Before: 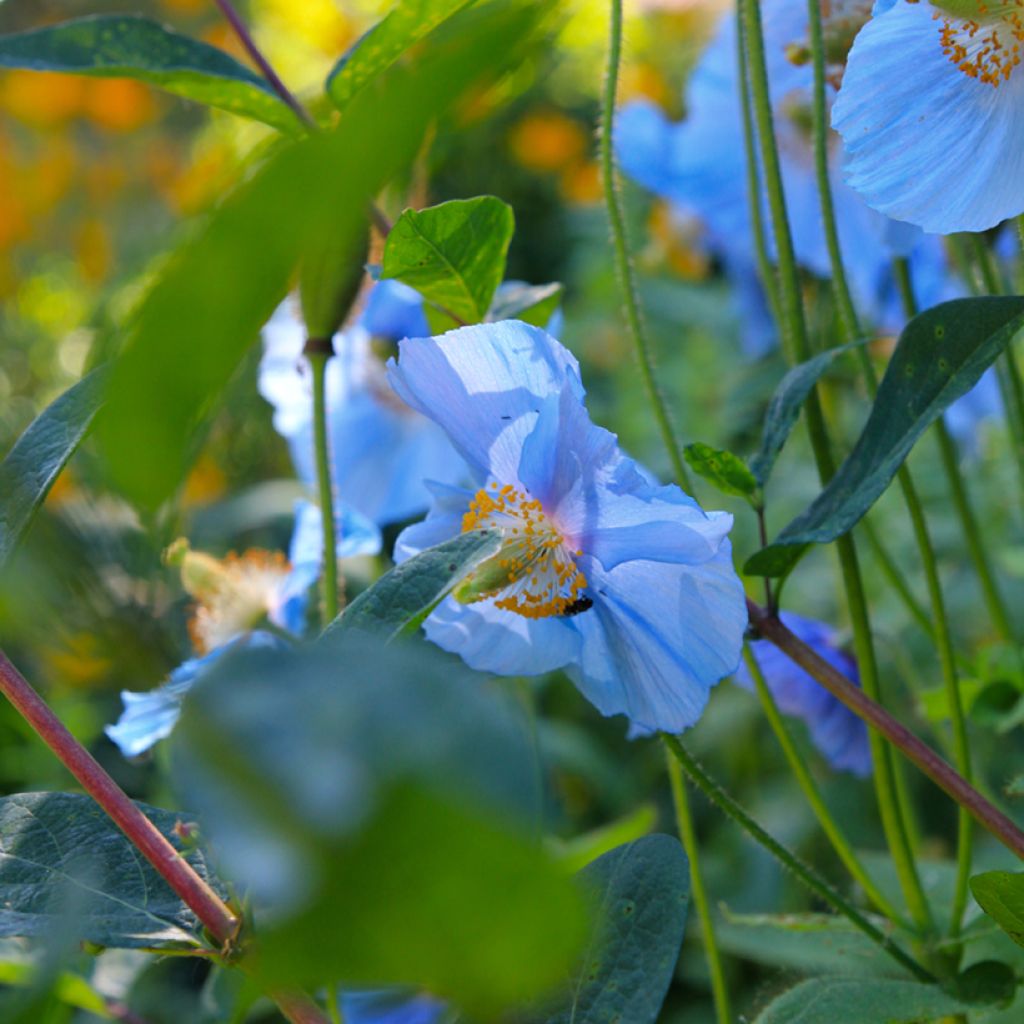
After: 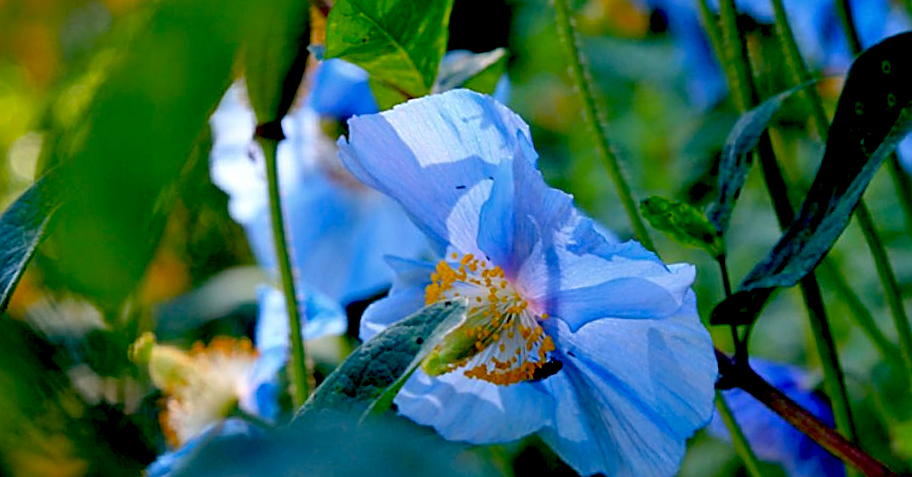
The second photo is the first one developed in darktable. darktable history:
rotate and perspective: rotation -4.57°, crop left 0.054, crop right 0.944, crop top 0.087, crop bottom 0.914
exposure: black level correction 0.056, compensate highlight preservation false
sharpen: on, module defaults
crop: left 1.744%, top 19.225%, right 5.069%, bottom 28.357%
